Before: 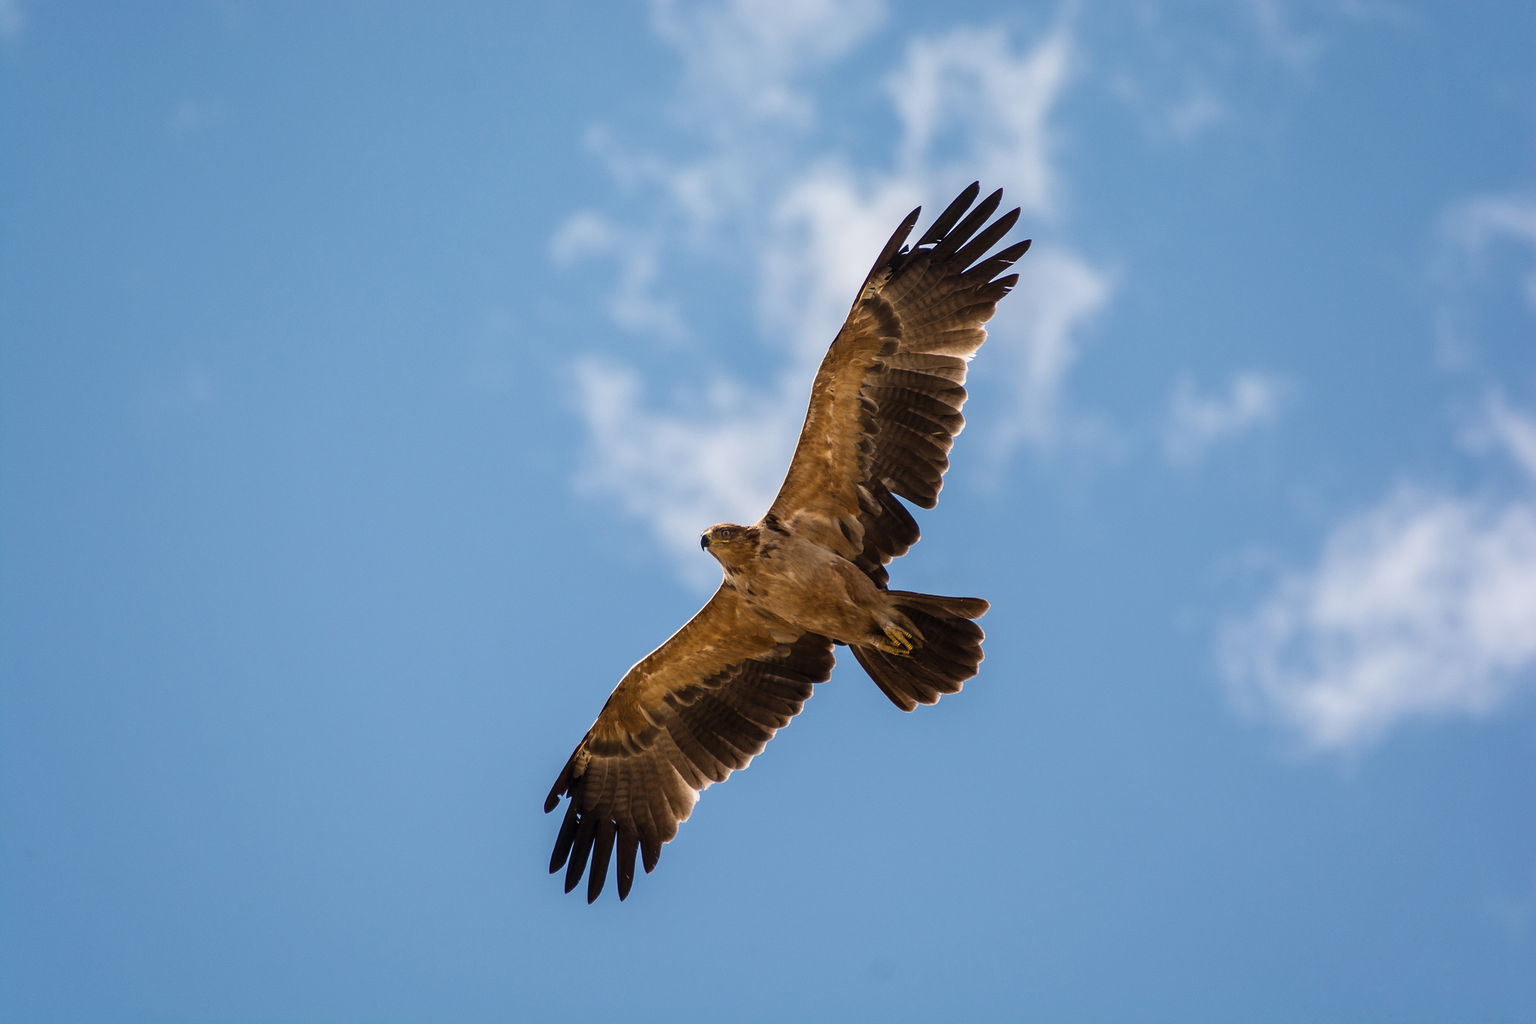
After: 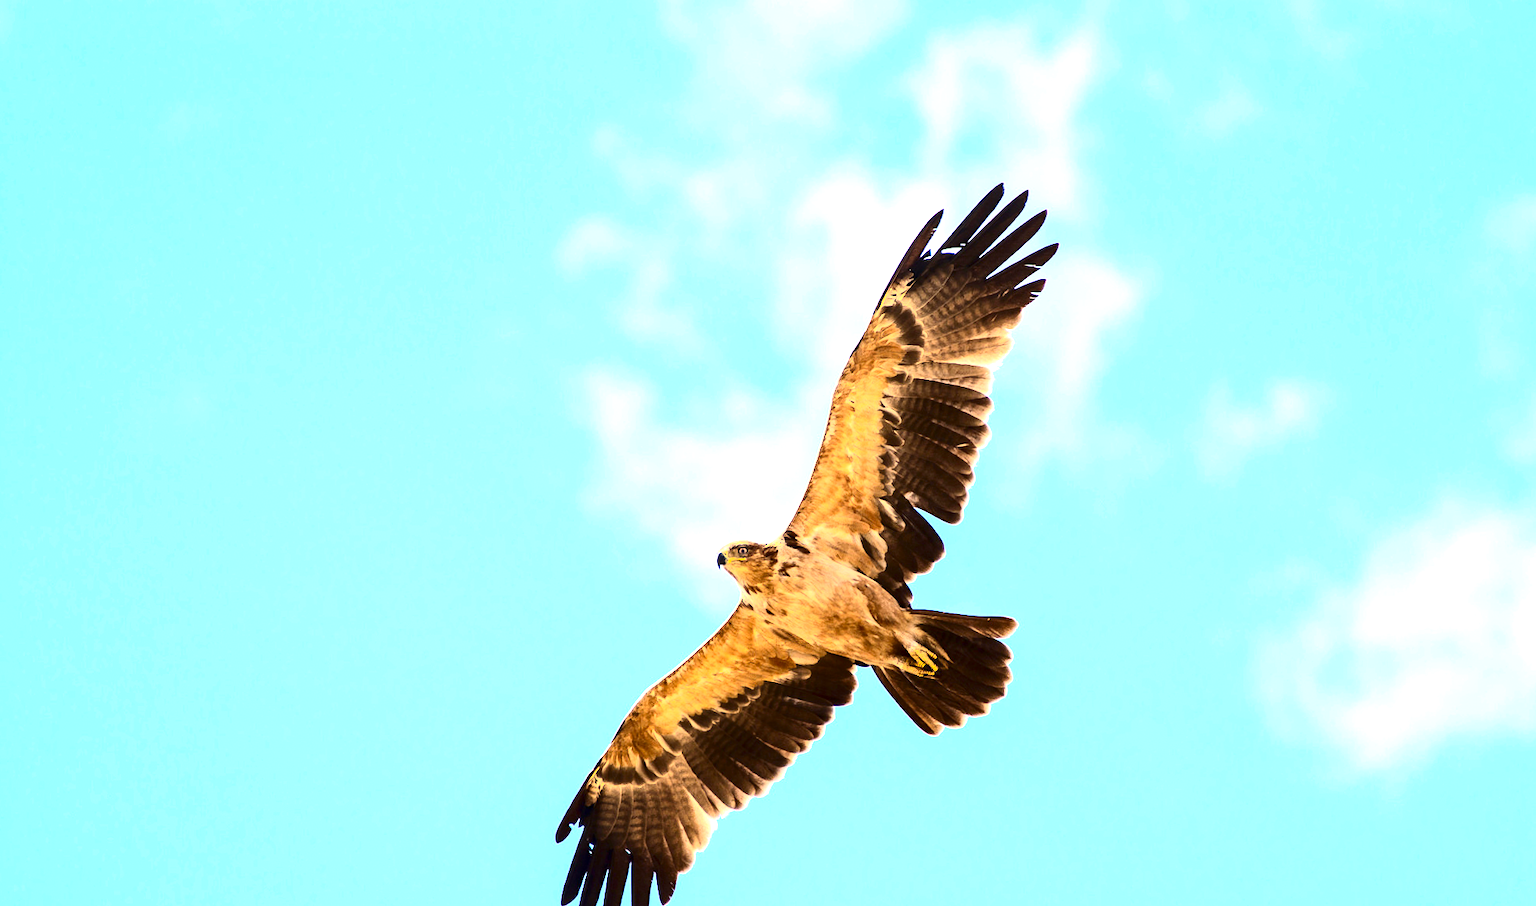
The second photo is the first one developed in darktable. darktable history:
exposure: black level correction 0.001, exposure 1.827 EV, compensate highlight preservation false
crop and rotate: angle 0.344°, left 0.428%, right 2.642%, bottom 14.151%
contrast brightness saturation: contrast 0.411, brightness 0.053, saturation 0.25
